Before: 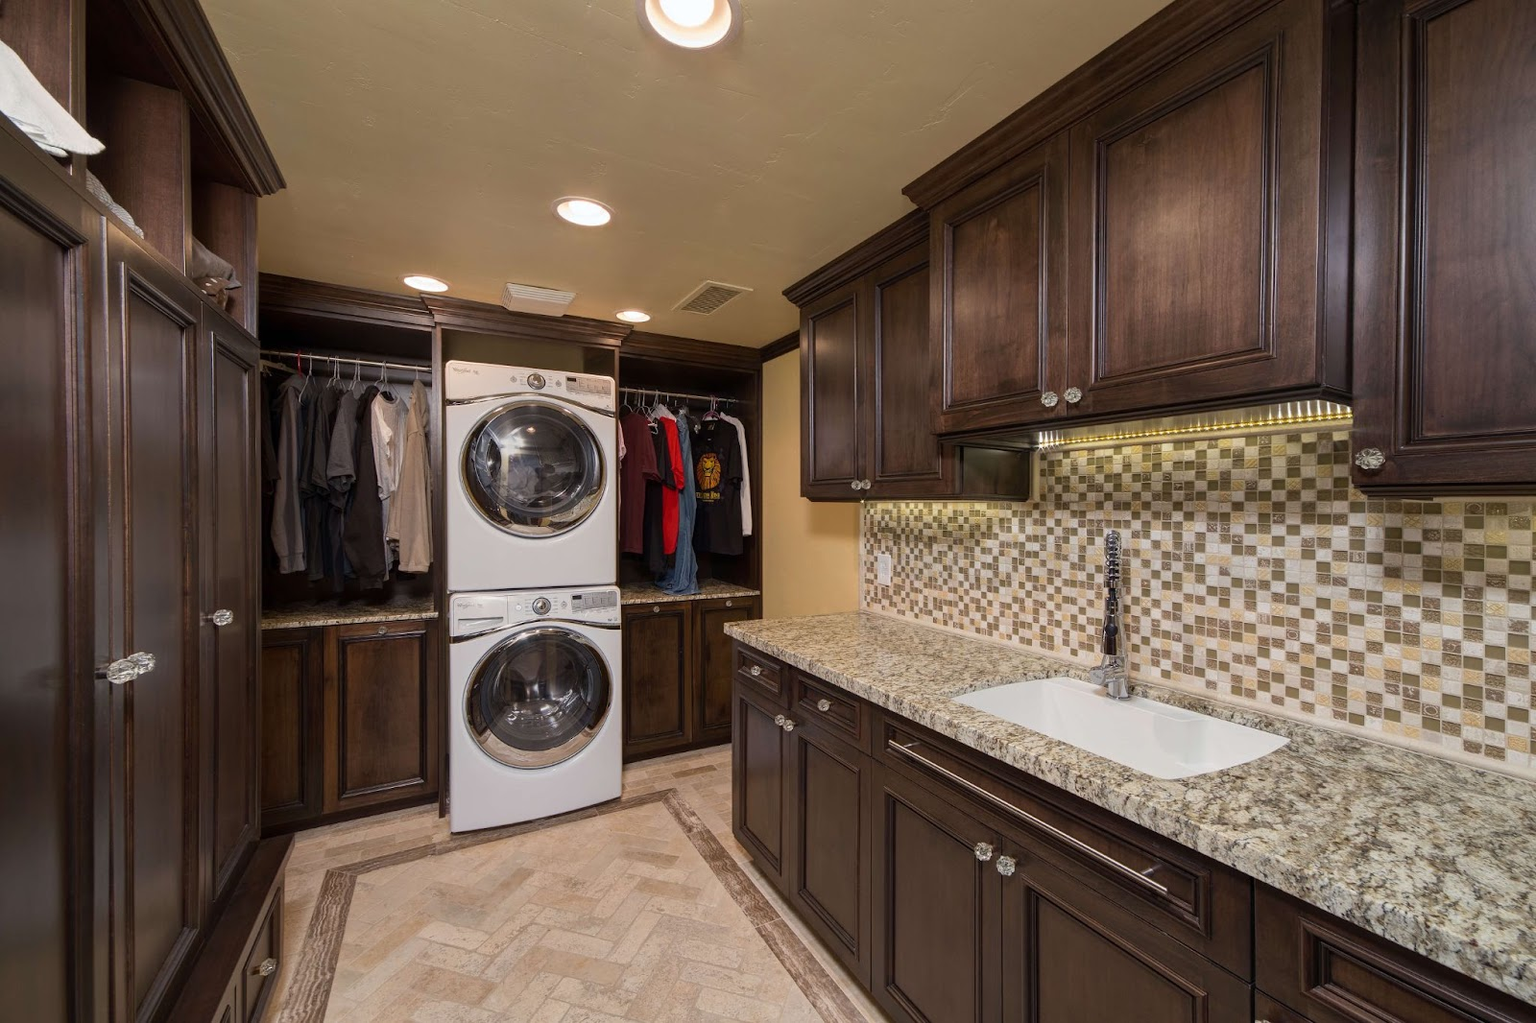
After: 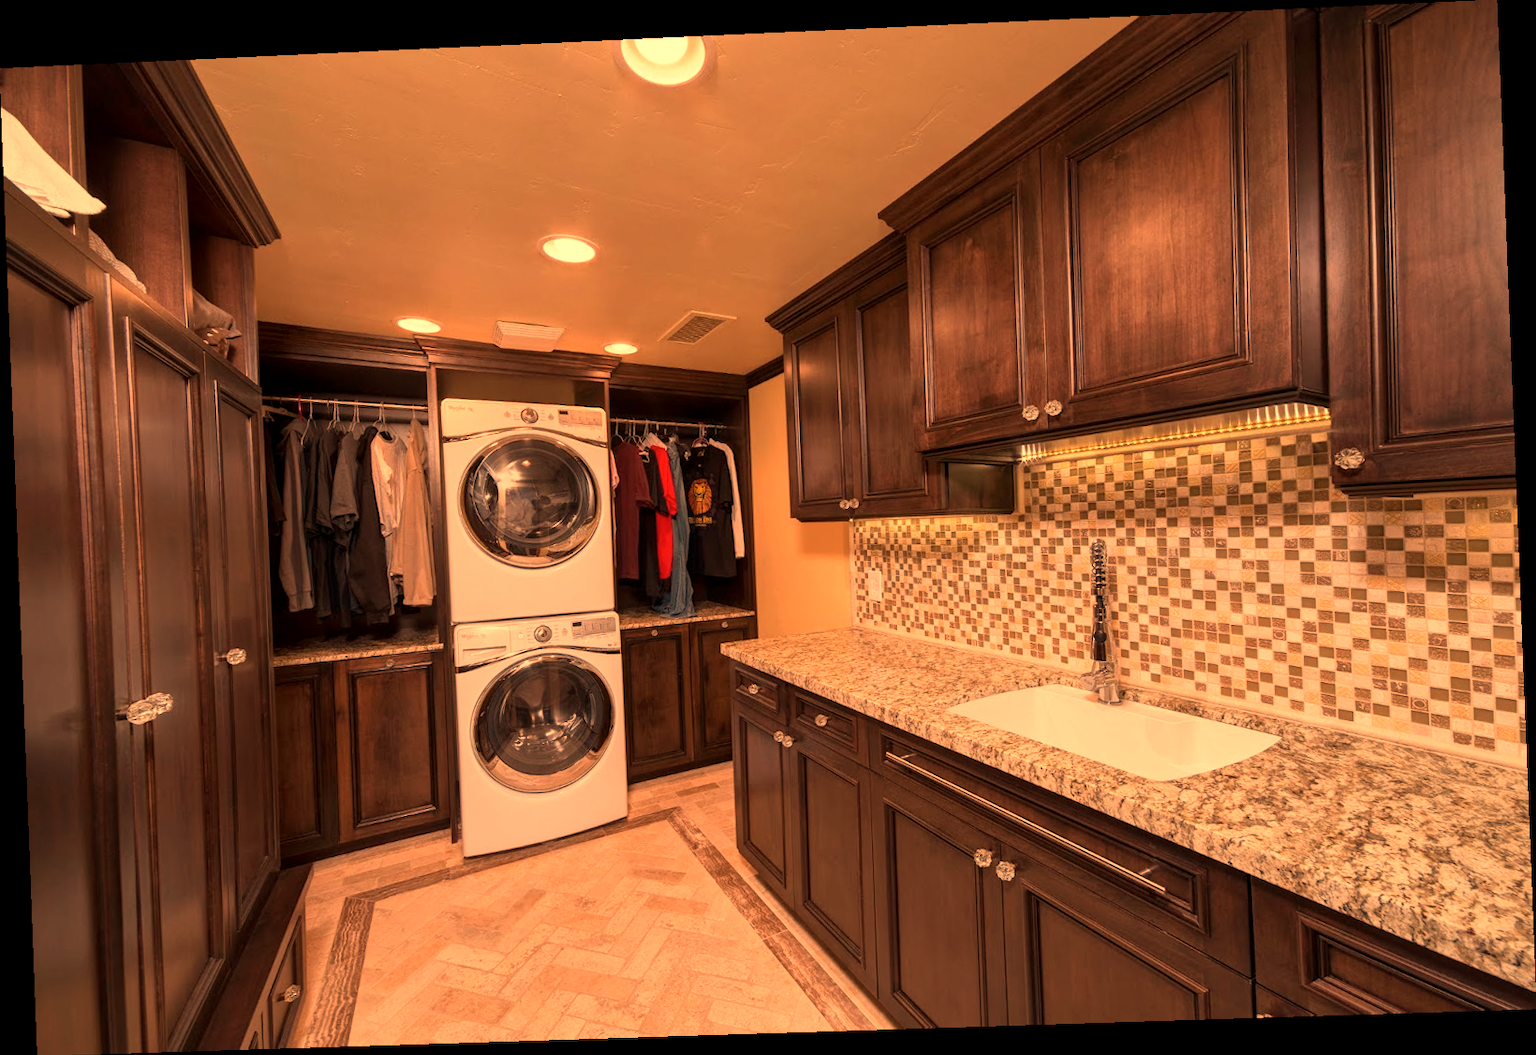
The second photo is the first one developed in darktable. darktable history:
rotate and perspective: rotation -2.22°, lens shift (horizontal) -0.022, automatic cropping off
local contrast: mode bilateral grid, contrast 20, coarseness 50, detail 120%, midtone range 0.2
white balance: red 1.467, blue 0.684
